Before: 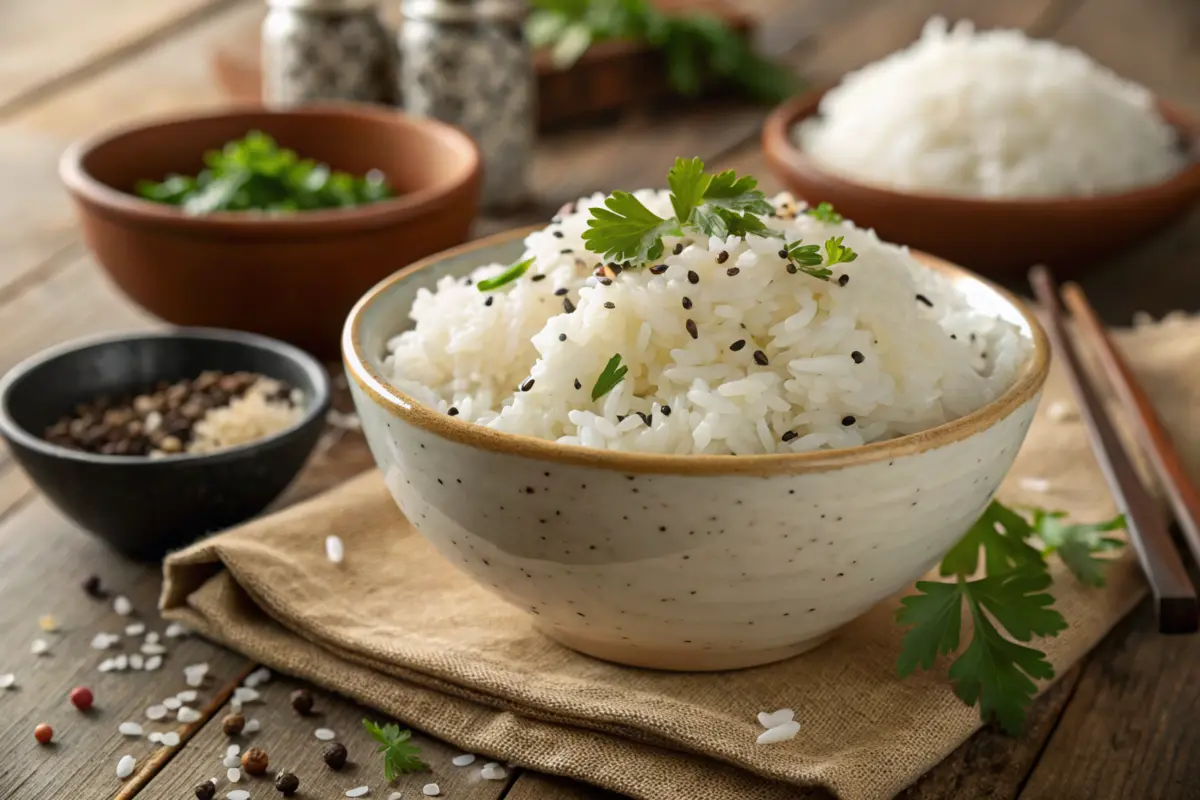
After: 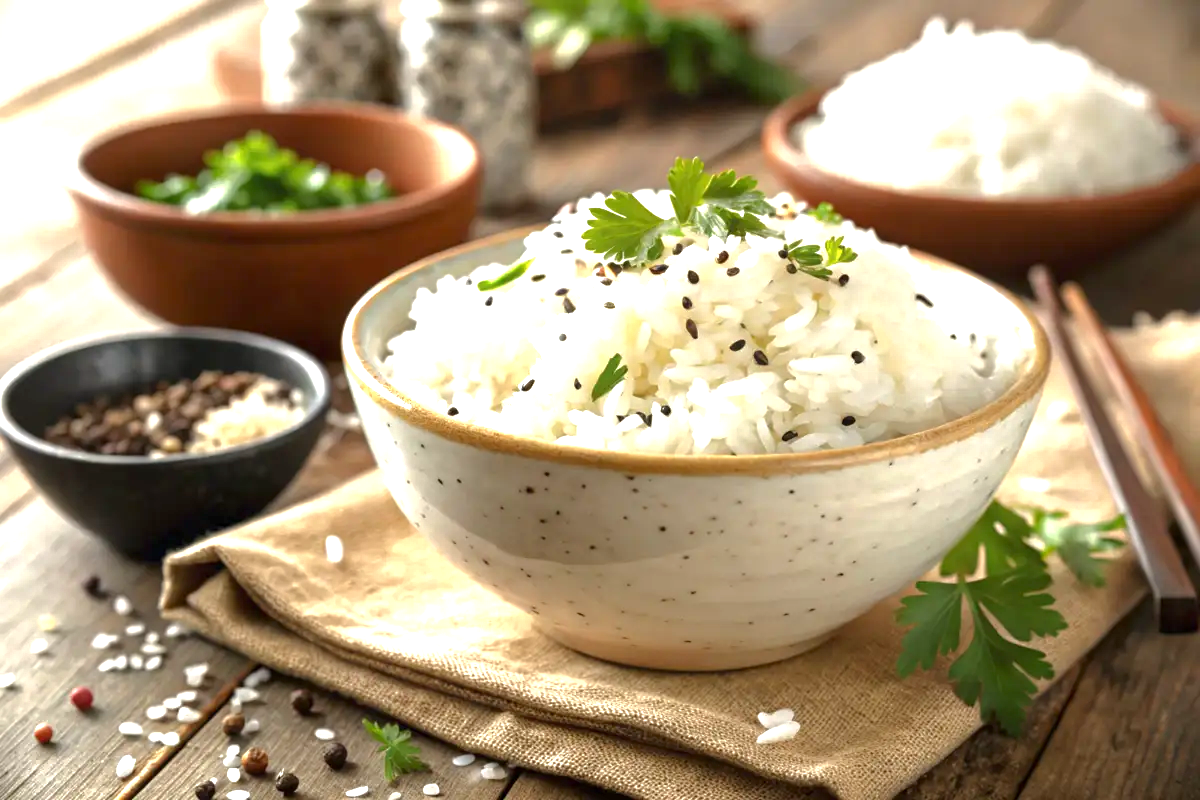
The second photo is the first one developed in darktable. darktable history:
rgb curve: curves: ch0 [(0, 0) (0.175, 0.154) (0.785, 0.663) (1, 1)]
exposure: exposure 1.25 EV, compensate exposure bias true, compensate highlight preservation false
